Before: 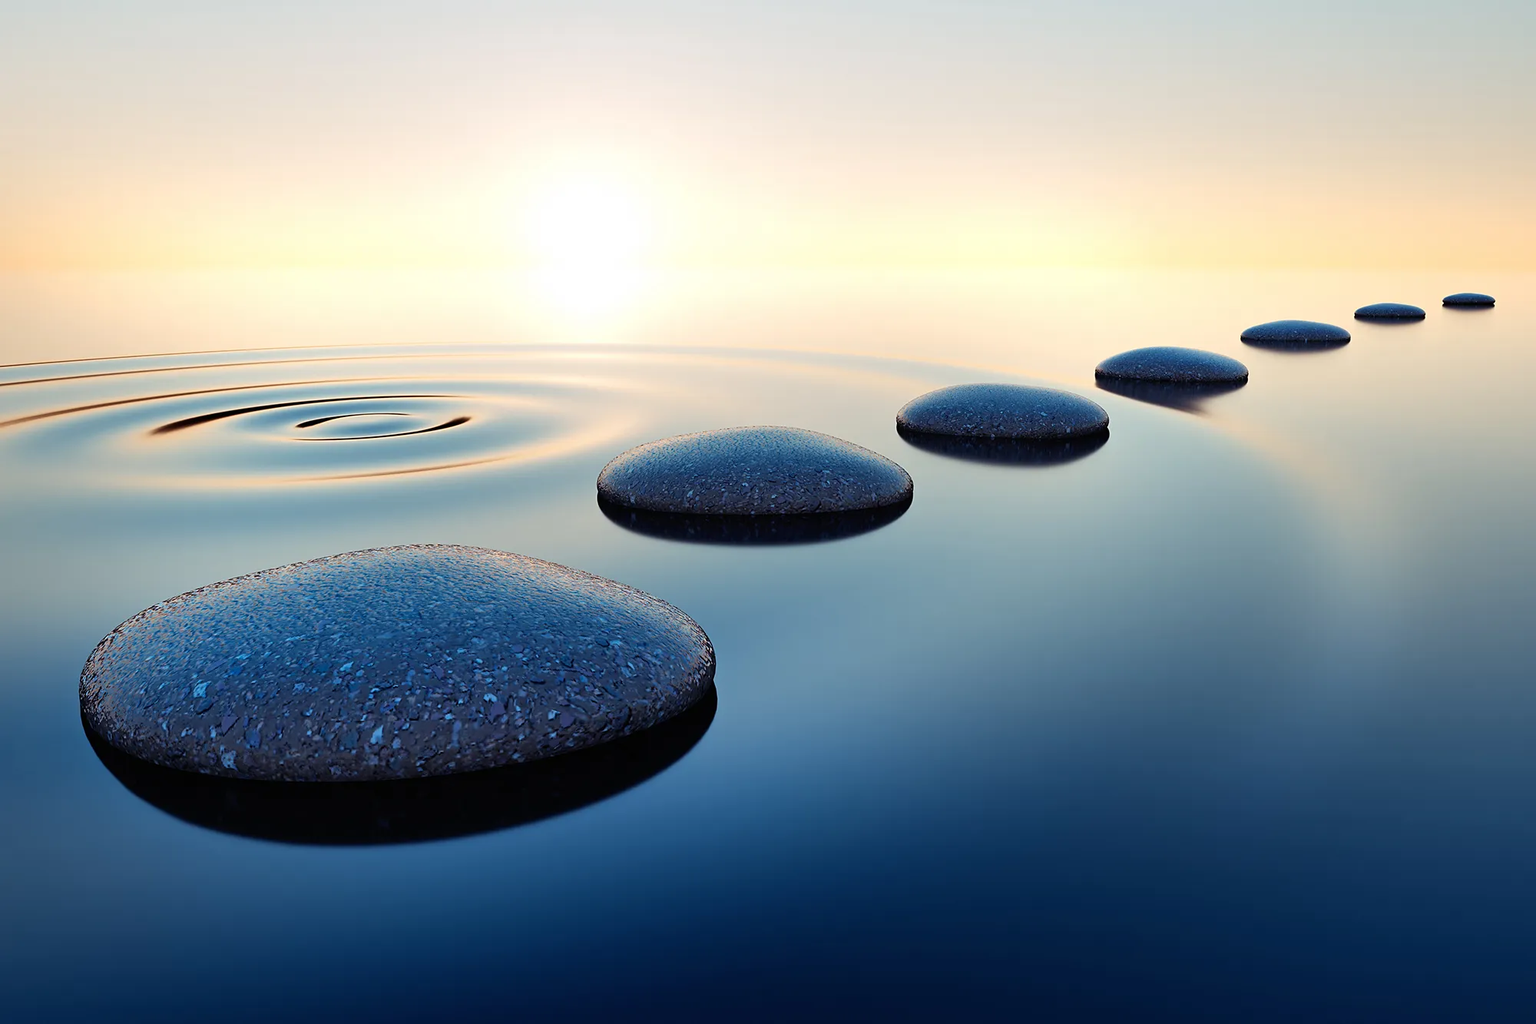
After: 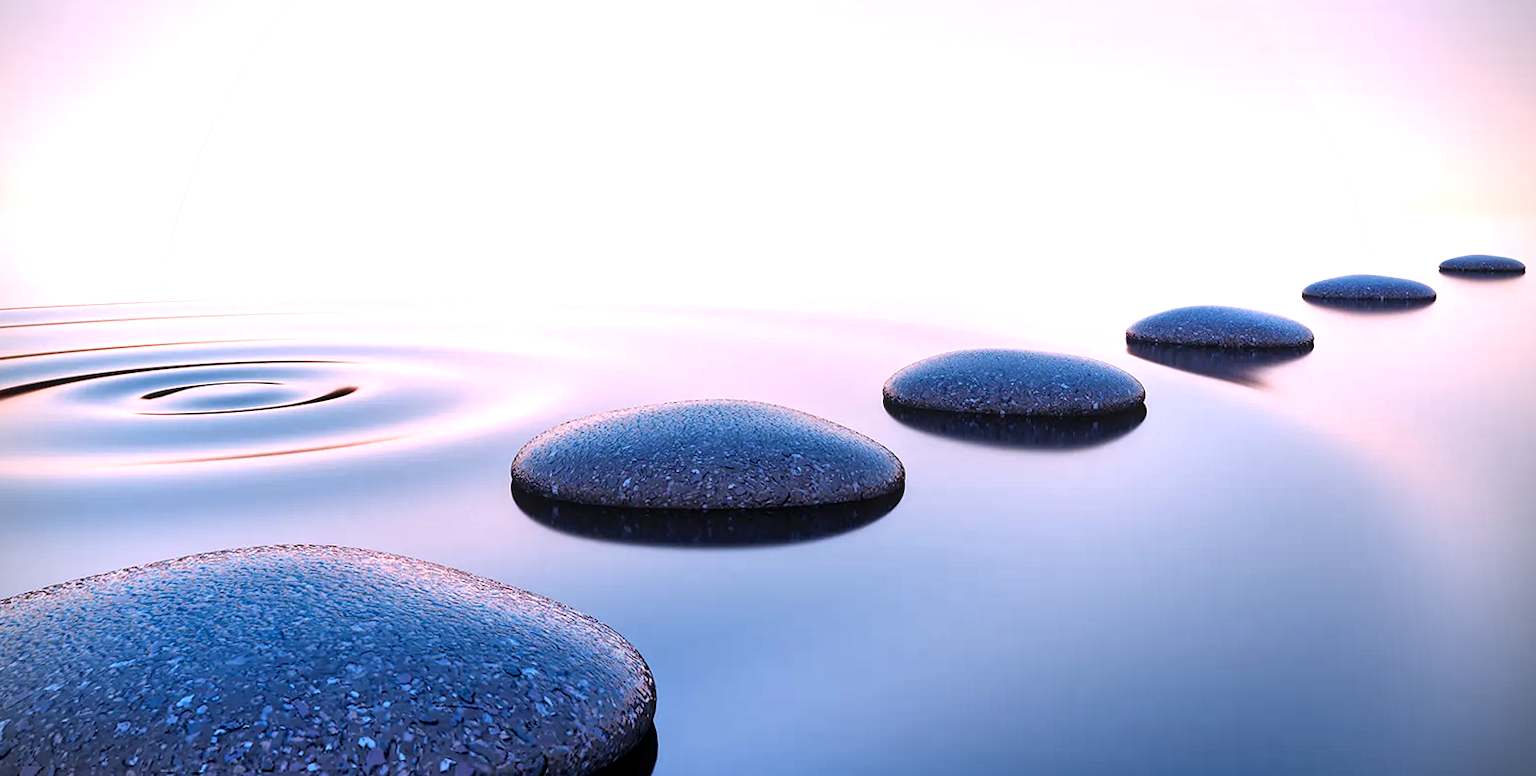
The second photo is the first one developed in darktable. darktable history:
exposure: exposure 0.515 EV, compensate highlight preservation false
crop and rotate: left 9.345%, top 7.22%, right 4.982%, bottom 32.331%
rotate and perspective: rotation 0.215°, lens shift (vertical) -0.139, crop left 0.069, crop right 0.939, crop top 0.002, crop bottom 0.996
local contrast: detail 130%
vignetting: dithering 8-bit output, unbound false
color correction: highlights a* 15.46, highlights b* -20.56
